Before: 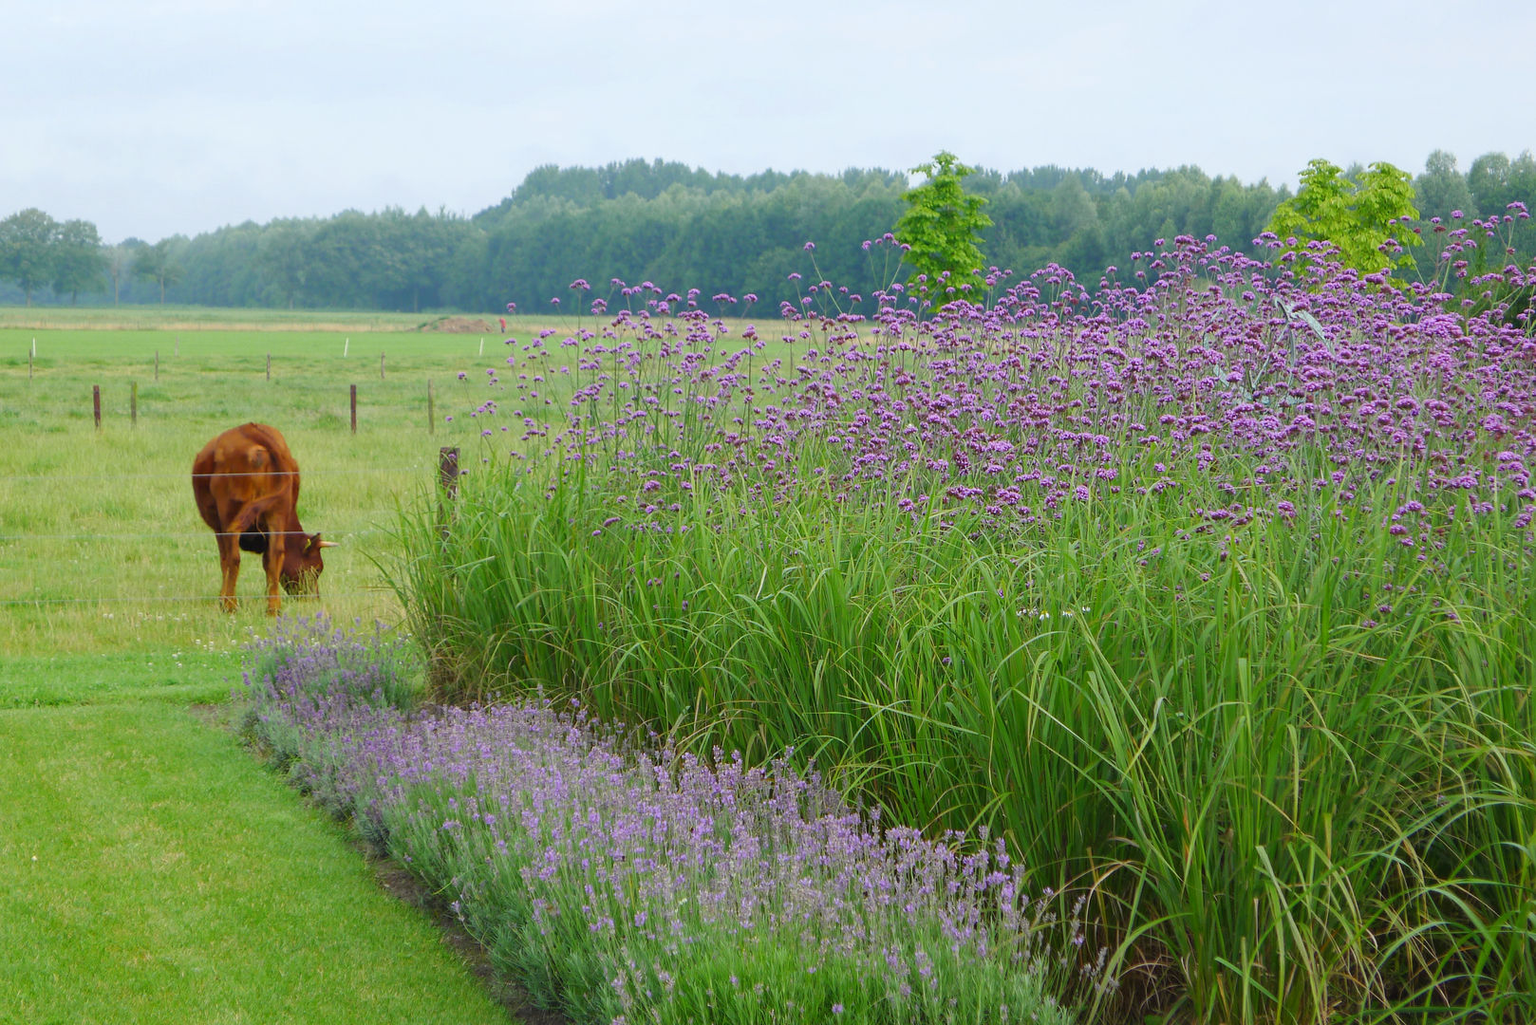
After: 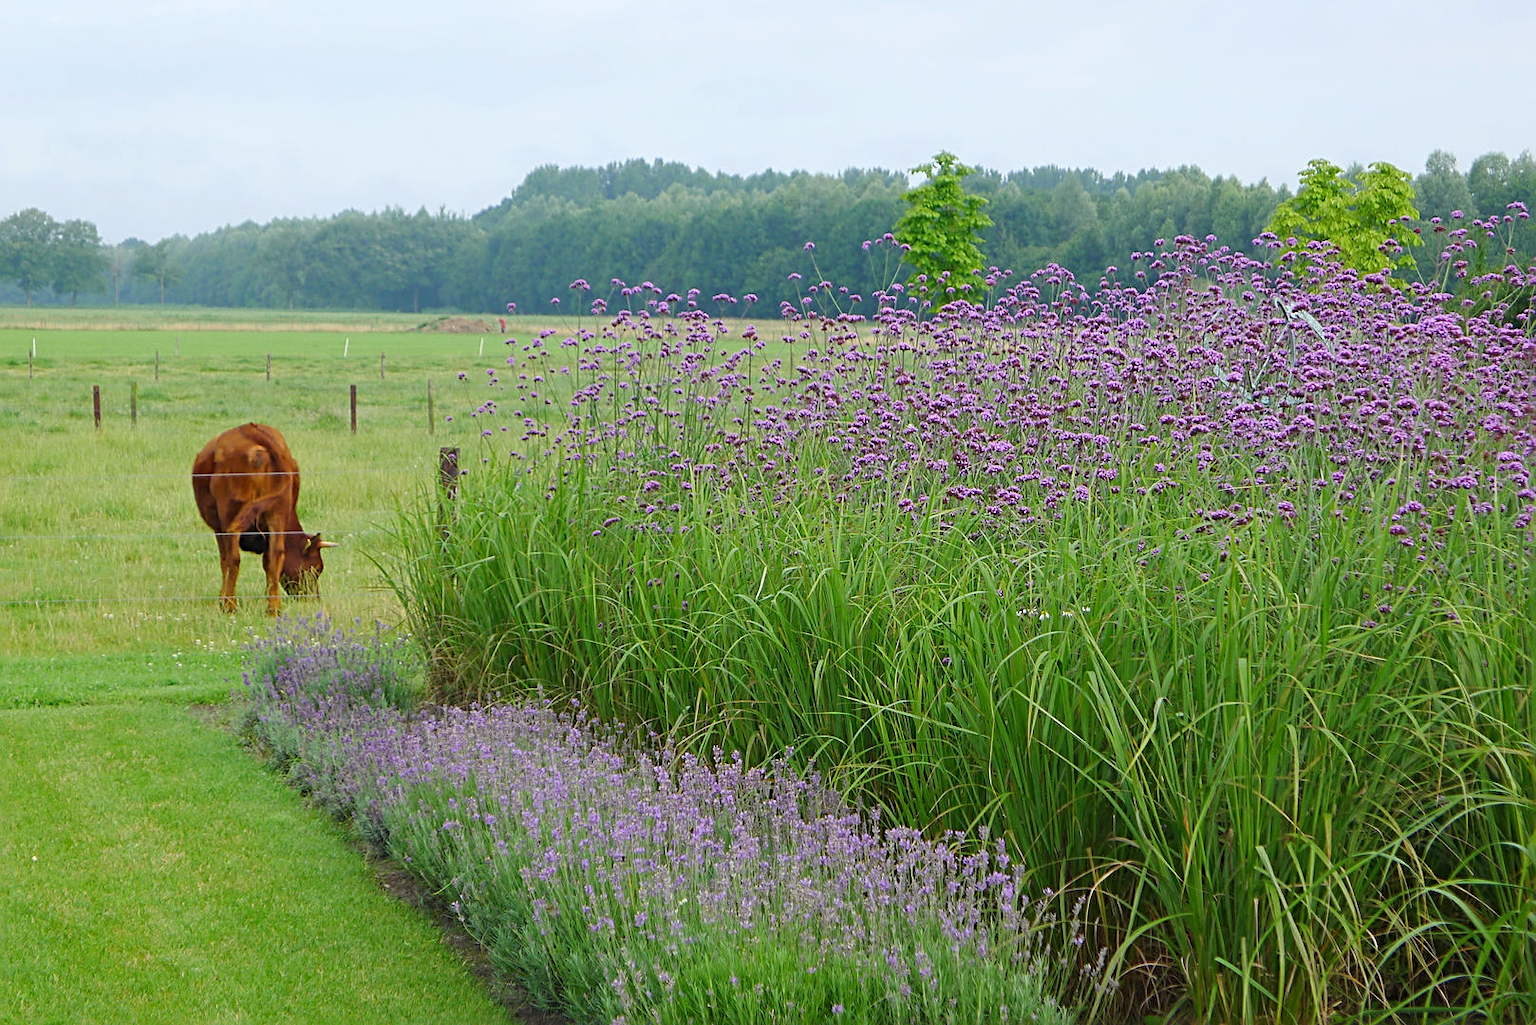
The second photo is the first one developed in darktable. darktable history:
sharpen: radius 3.135
